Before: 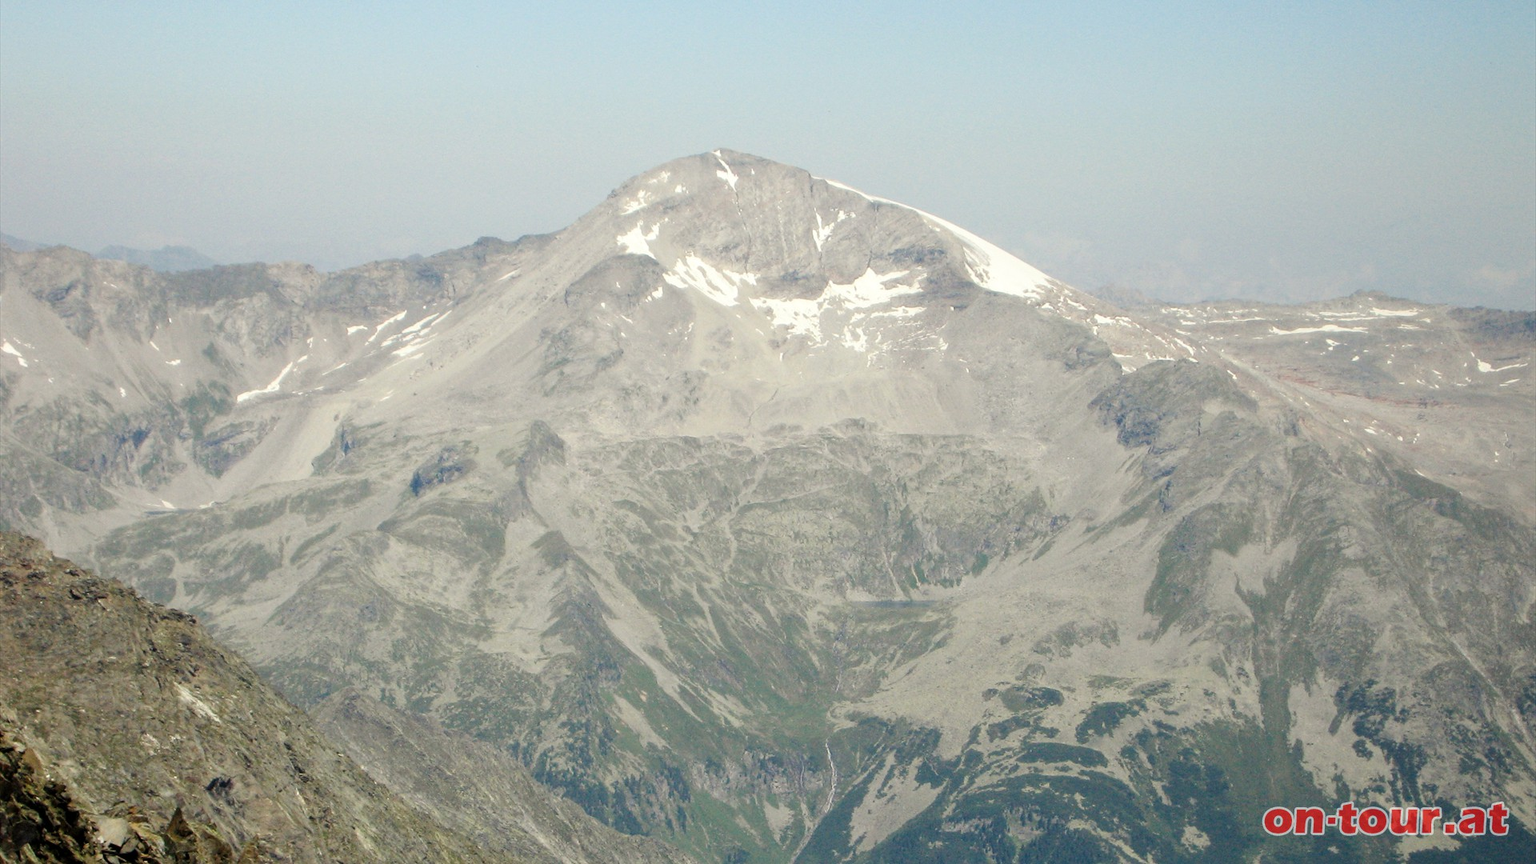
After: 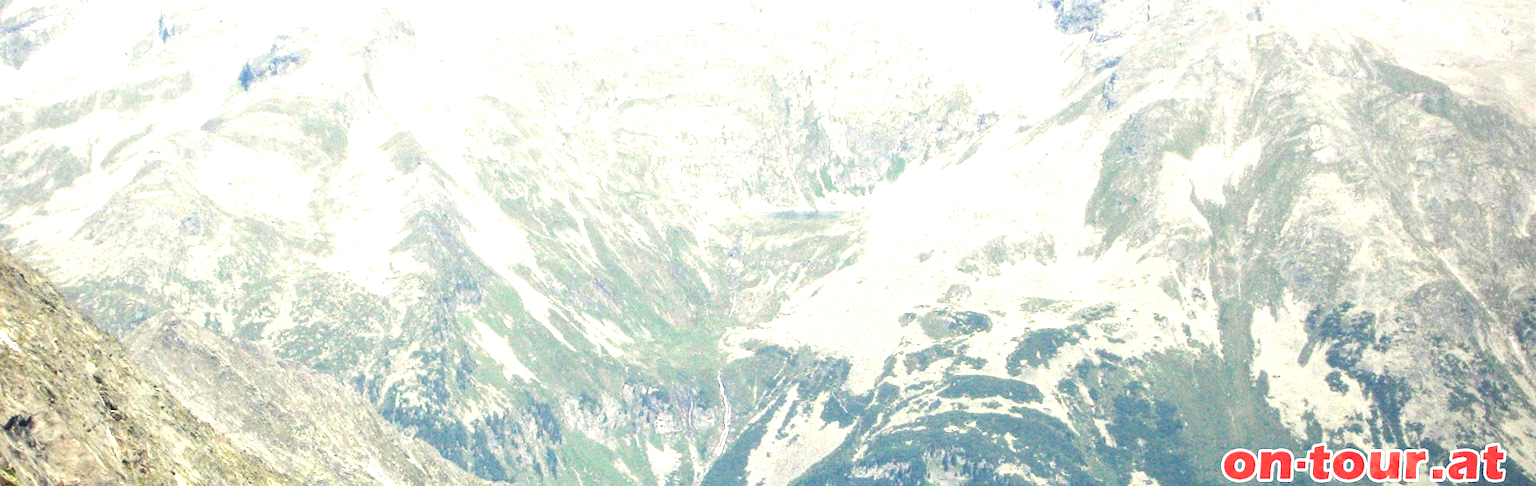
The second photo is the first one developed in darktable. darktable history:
exposure: black level correction 0, exposure 1.586 EV, compensate exposure bias true, compensate highlight preservation false
vignetting: fall-off radius 82.73%, brightness -0.419, saturation -0.301
crop and rotate: left 13.246%, top 48.396%, bottom 2.739%
